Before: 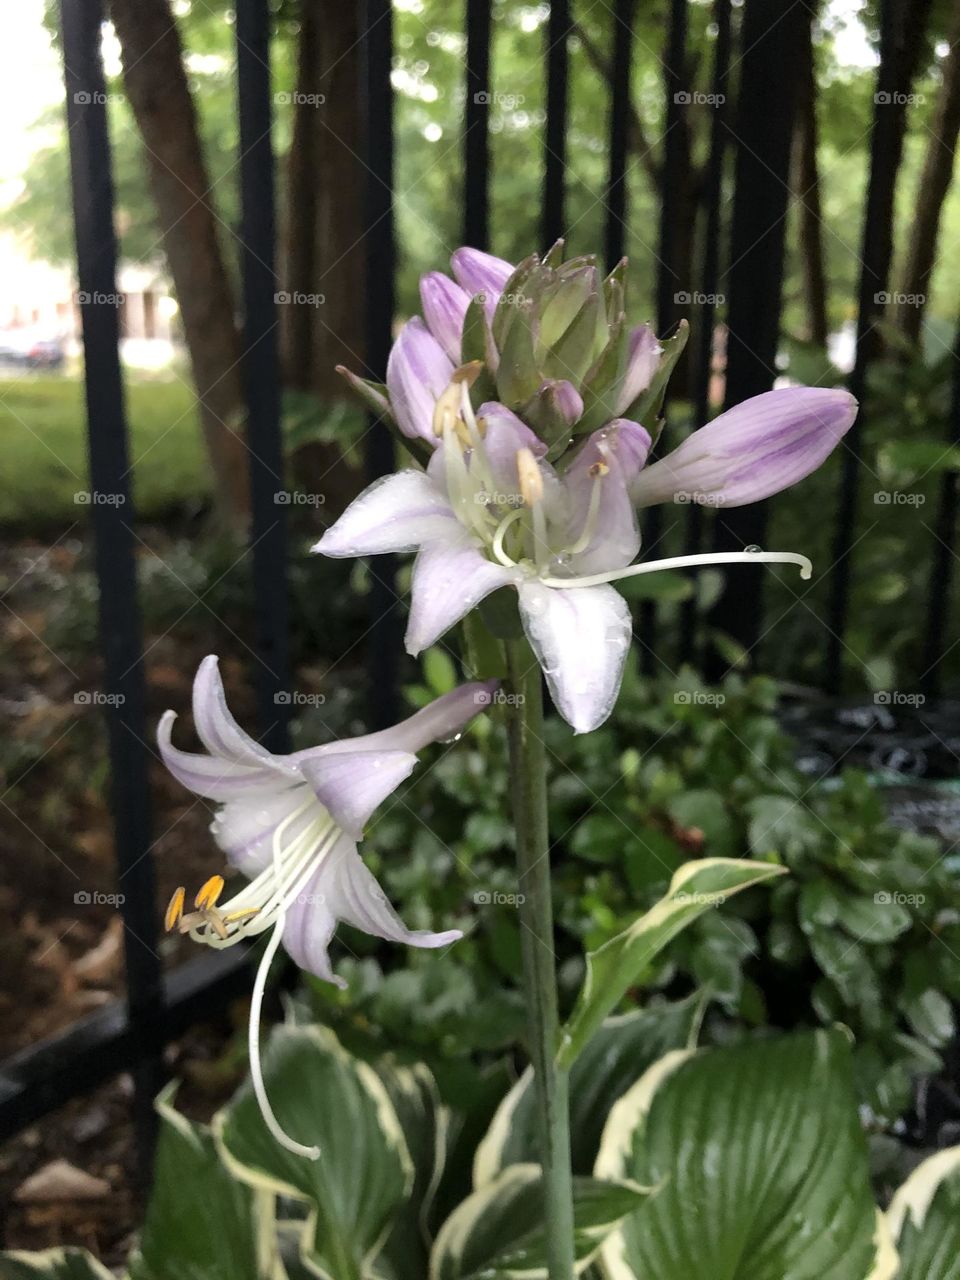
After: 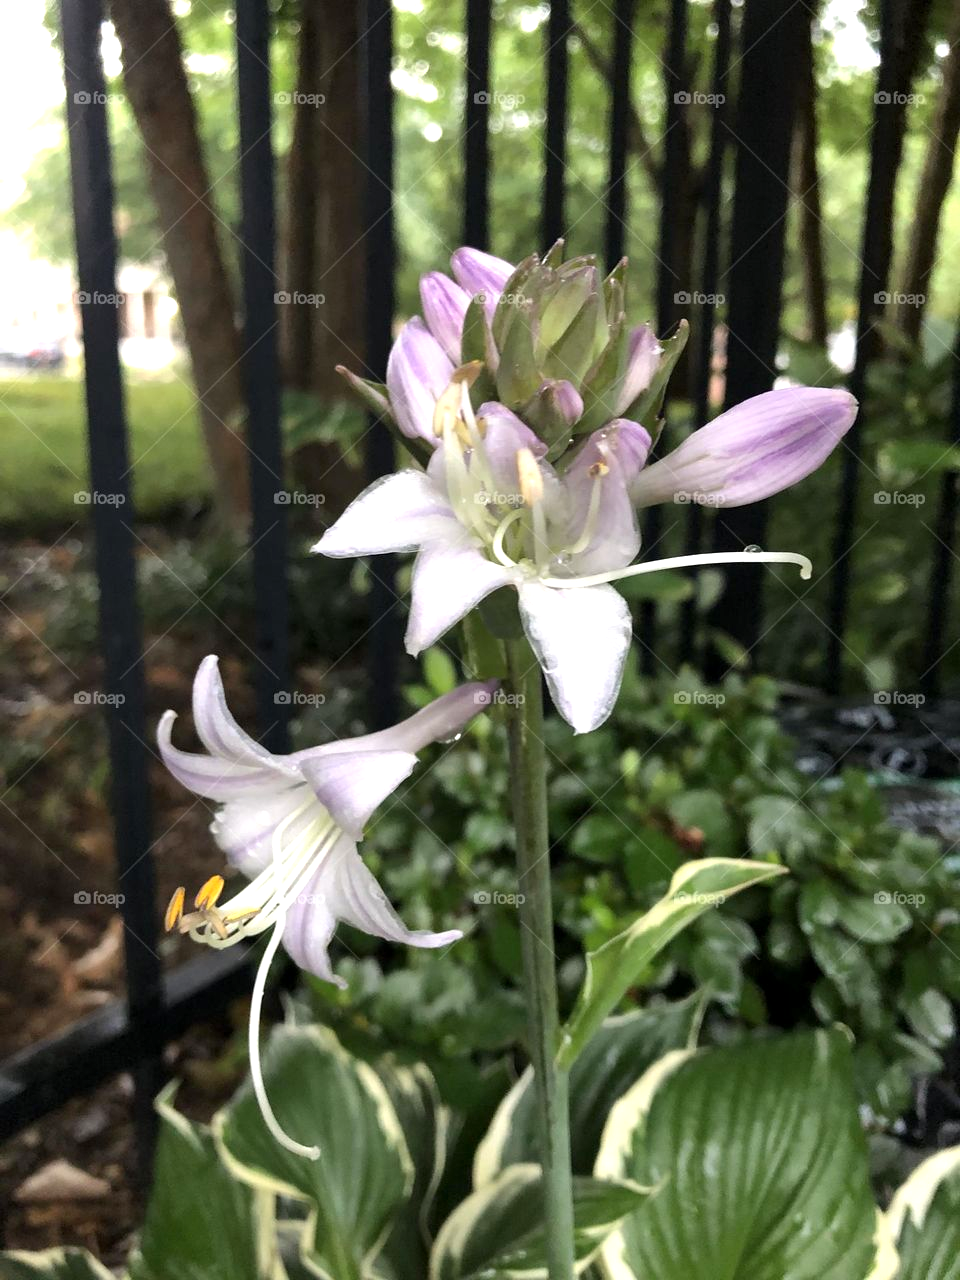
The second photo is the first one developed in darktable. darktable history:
tone equalizer: mask exposure compensation -0.499 EV
exposure: black level correction 0.001, exposure 0.499 EV, compensate highlight preservation false
